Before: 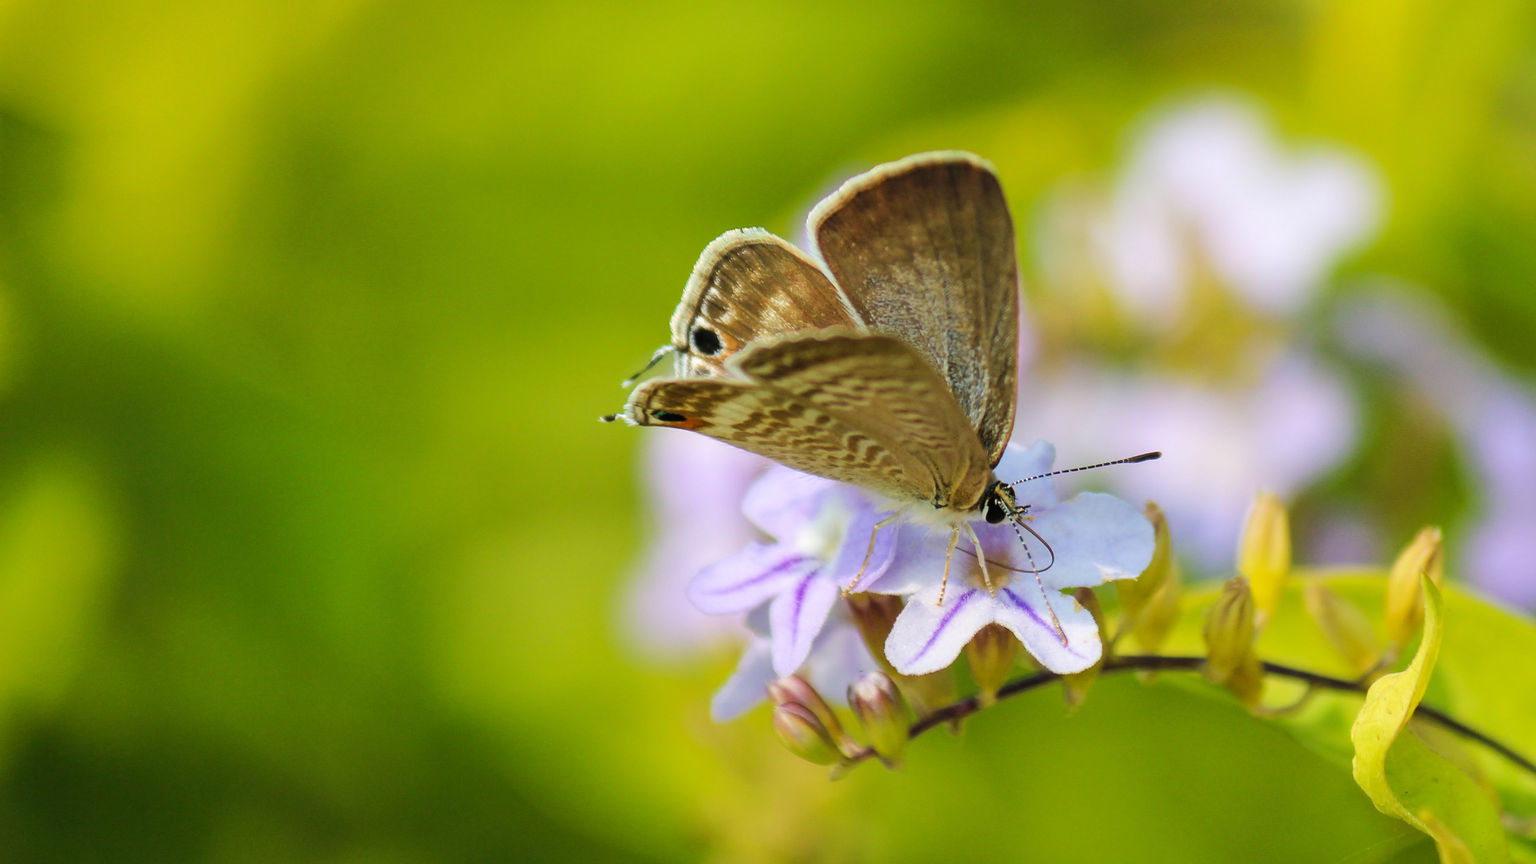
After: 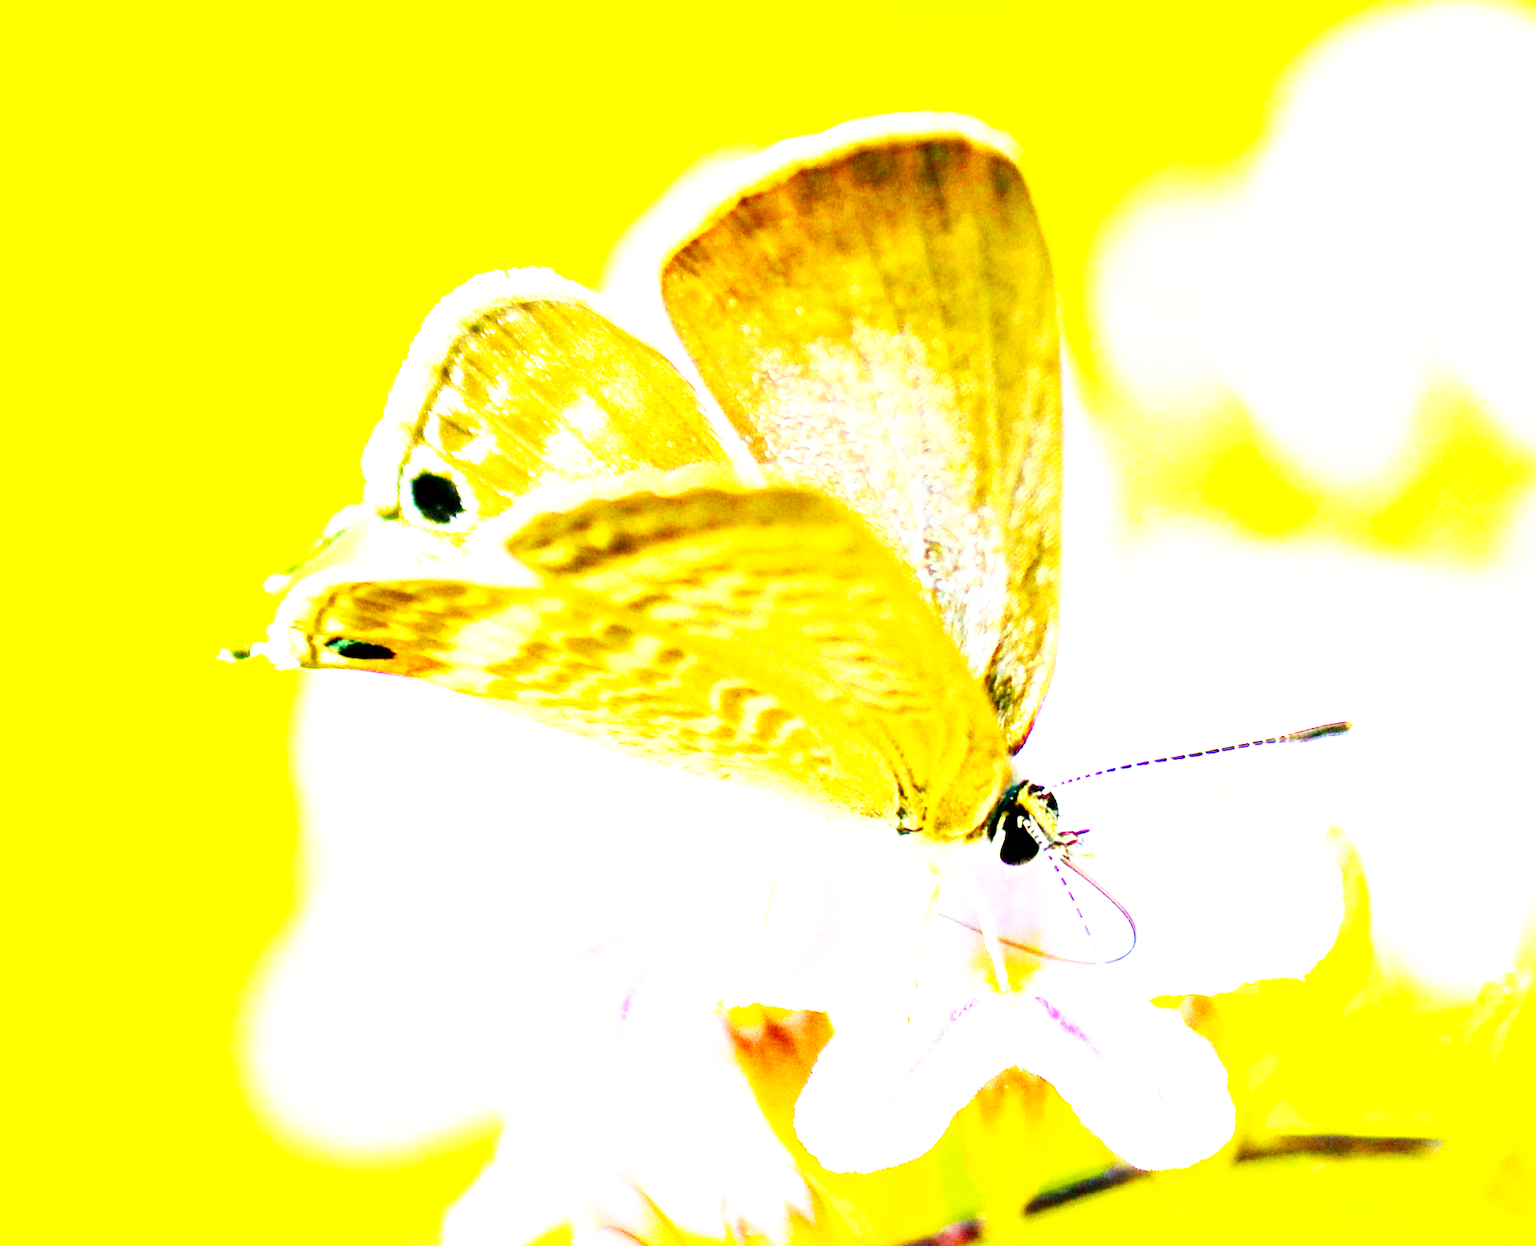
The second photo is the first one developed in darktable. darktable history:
base curve: curves: ch0 [(0, 0) (0.007, 0.004) (0.027, 0.03) (0.046, 0.07) (0.207, 0.54) (0.442, 0.872) (0.673, 0.972) (1, 1)], preserve colors none
exposure: black level correction 0.005, exposure 2.074 EV, compensate highlight preservation false
color balance rgb: shadows lift › chroma 2.013%, shadows lift › hue 248.42°, global offset › luminance -0.322%, global offset › chroma 0.111%, global offset › hue 164.89°, perceptual saturation grading › global saturation 25.152%, global vibrance 14.45%
crop: left 31.954%, top 11.005%, right 18.515%, bottom 17.537%
